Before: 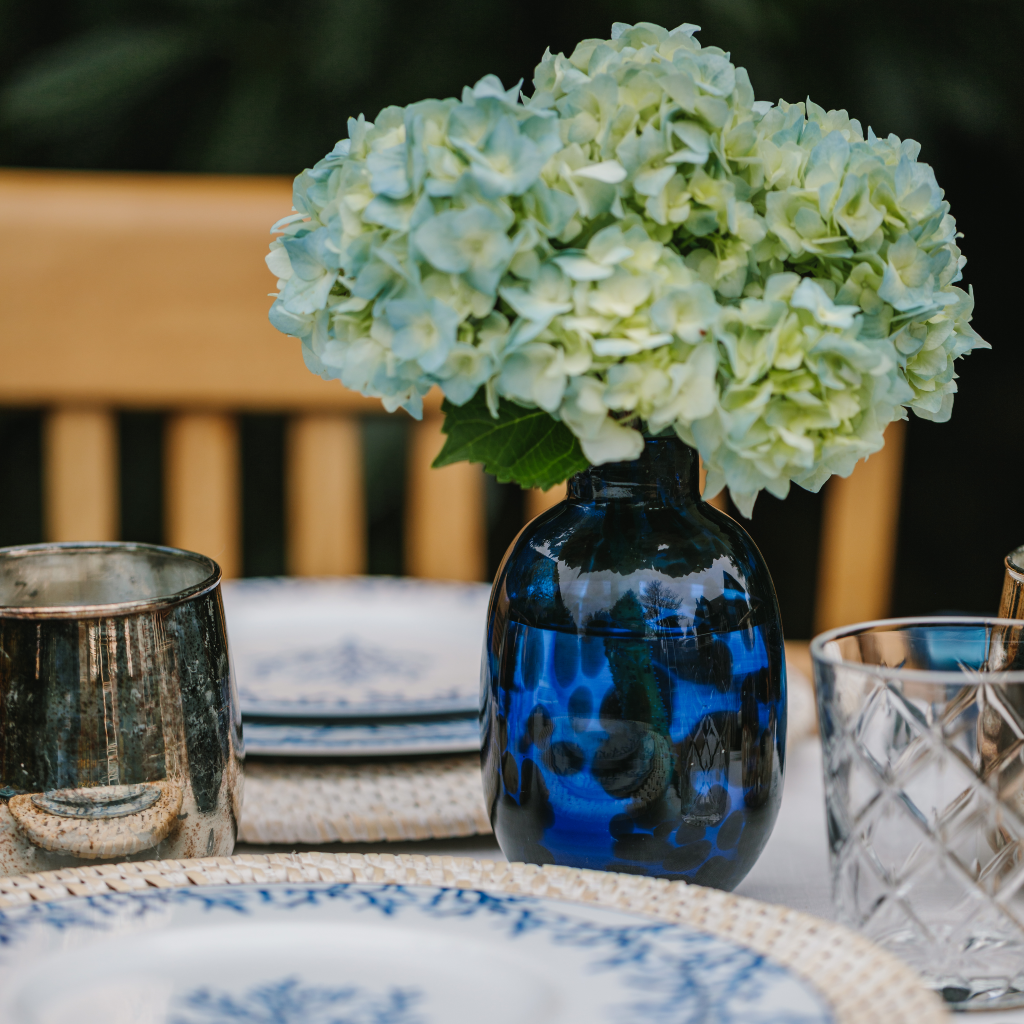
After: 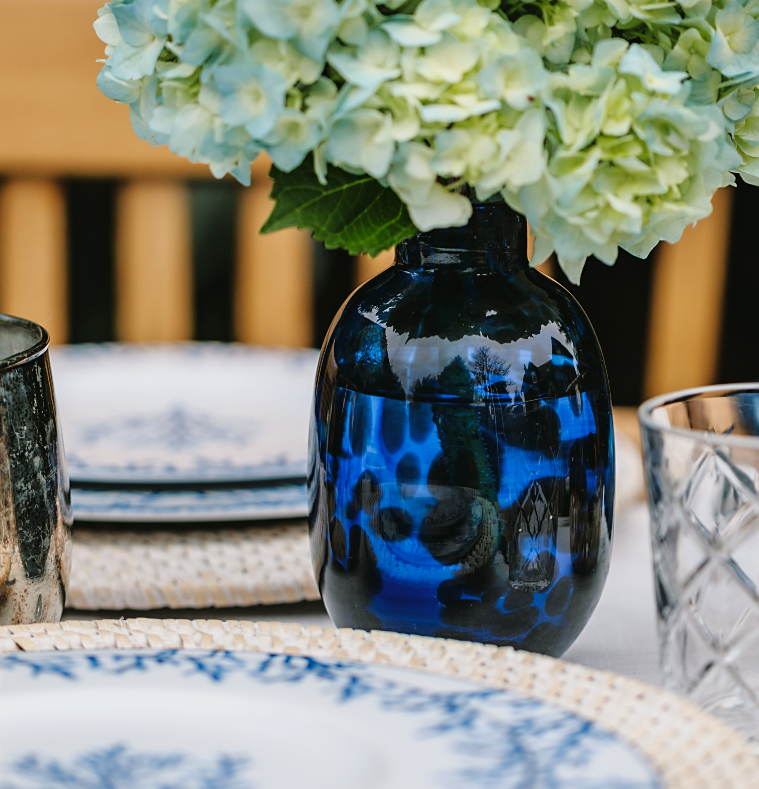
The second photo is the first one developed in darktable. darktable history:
exposure: exposure -0.014 EV, compensate highlight preservation false
crop: left 16.882%, top 22.888%, right 8.944%
sharpen: radius 1.587, amount 0.375, threshold 1.607
tone curve: curves: ch0 [(0, 0.009) (0.105, 0.08) (0.195, 0.18) (0.283, 0.316) (0.384, 0.434) (0.485, 0.531) (0.638, 0.69) (0.81, 0.872) (1, 0.977)]; ch1 [(0, 0) (0.161, 0.092) (0.35, 0.33) (0.379, 0.401) (0.456, 0.469) (0.502, 0.5) (0.525, 0.518) (0.586, 0.617) (0.635, 0.655) (1, 1)]; ch2 [(0, 0) (0.371, 0.362) (0.437, 0.437) (0.48, 0.49) (0.53, 0.515) (0.56, 0.571) (0.622, 0.606) (1, 1)], color space Lab, linked channels, preserve colors none
